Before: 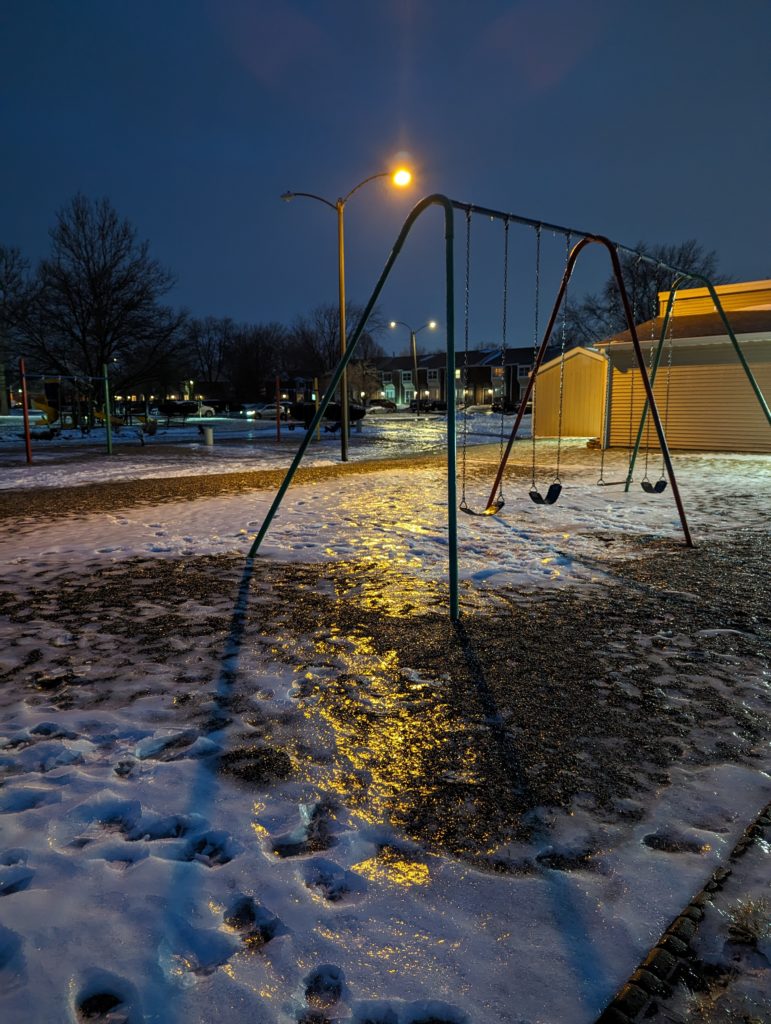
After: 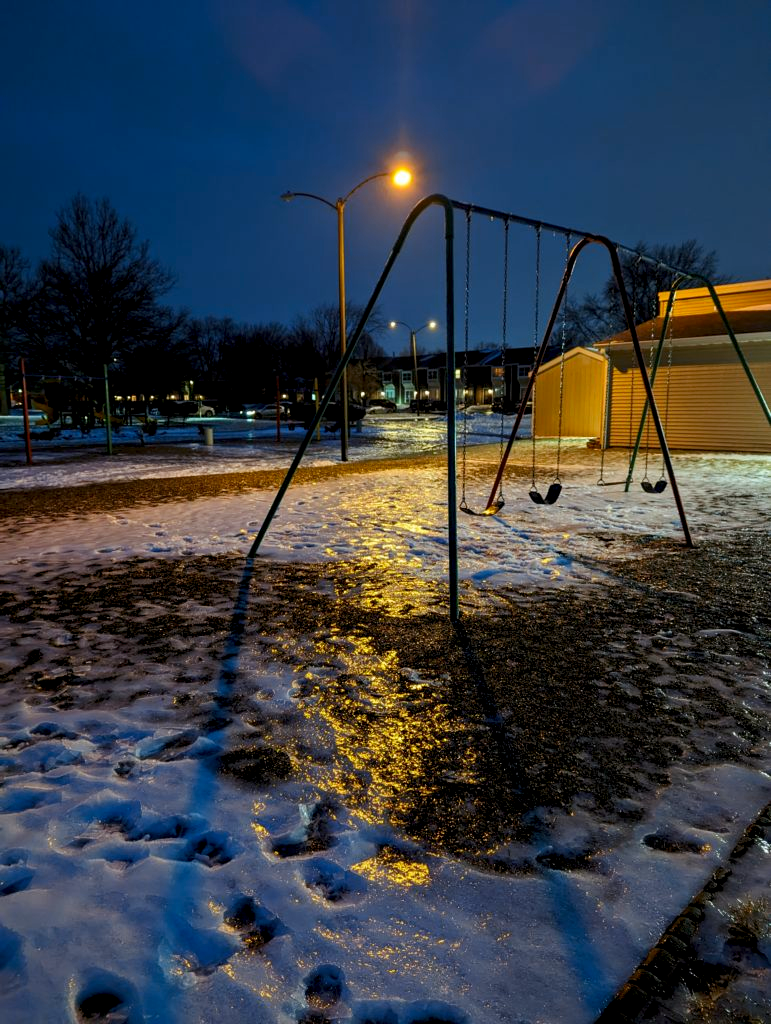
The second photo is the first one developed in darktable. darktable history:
tone curve: curves: ch0 [(0, 0) (0.003, 0.003) (0.011, 0.011) (0.025, 0.025) (0.044, 0.045) (0.069, 0.07) (0.1, 0.101) (0.136, 0.138) (0.177, 0.18) (0.224, 0.228) (0.277, 0.281) (0.335, 0.34) (0.399, 0.405) (0.468, 0.475) (0.543, 0.551) (0.623, 0.633) (0.709, 0.72) (0.801, 0.813) (0.898, 0.907) (1, 1)], preserve colors none
color look up table: target L [76.38, 68.69, 52.03, 35.59, 100, 67.66, 63.74, 59.26, 50.82, 42.44, 29.96, 54.87, 53.08, 24.43, 29.17, 85.7, 76.09, 66.35, 65.48, 52.17, 48.24, 47.88, 26.51, 7.849, 0 ×25], target a [-1.891, -22.84, -44.54, -16.6, 0, 12.64, 17.3, 33.66, 51.3, 56.81, 16.29, 6.369, 47.97, 26.49, 28.11, -1.072, -1.845, -26.84, -2.246, -11.73, -2.09, -3.47, -2.472, -1.266, 0 ×25], target b [70.12, 57.7, 35.48, 25.82, 0.002, 65.28, 11.79, 54.5, 15.32, 32.76, 18.07, -33.37, -19.02, -29.33, -72.4, -2.613, -4.498, -13.87, -5.124, -44.27, -5.089, -37.84, -5.581, -1.88, 0 ×25], num patches 24
